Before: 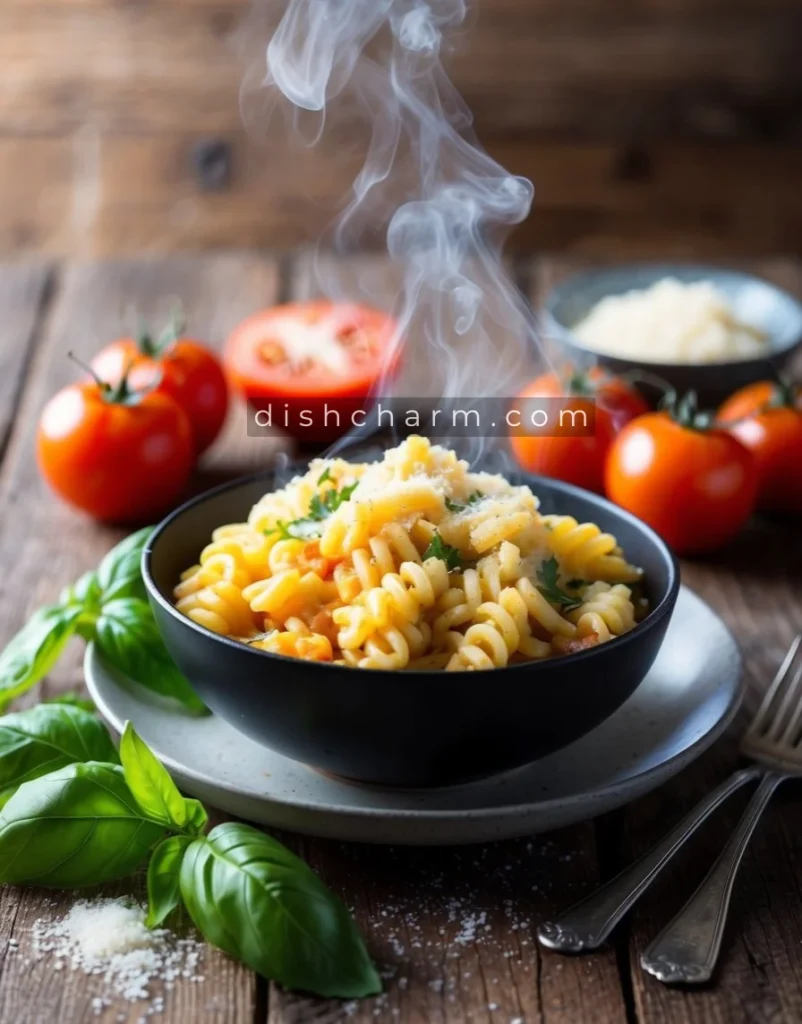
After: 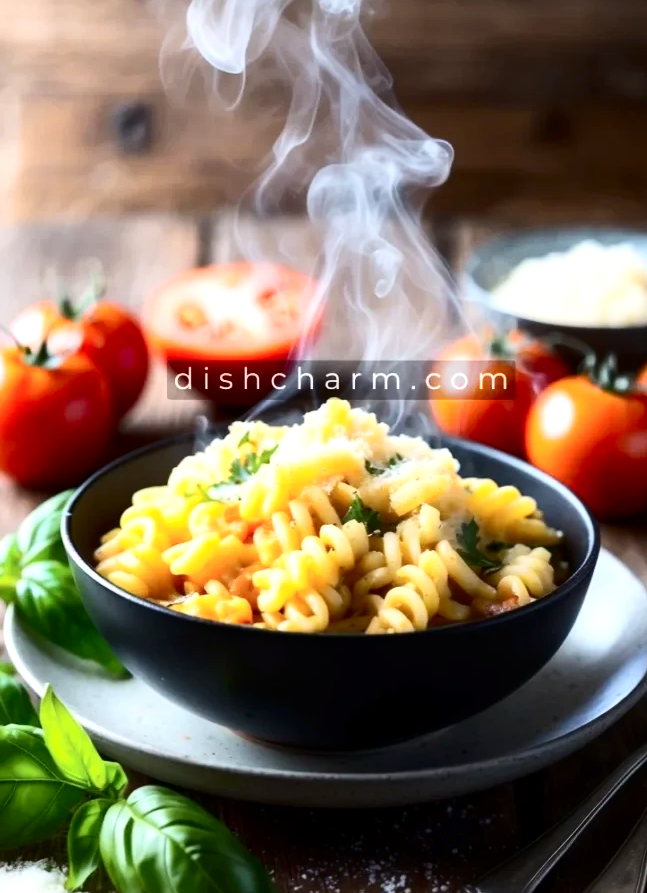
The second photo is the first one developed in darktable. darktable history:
exposure: black level correction 0.001, exposure 0.499 EV, compensate highlight preservation false
shadows and highlights: shadows 25.23, highlights -25.36, highlights color adjustment 56.08%
crop: left 10.006%, top 3.639%, right 9.285%, bottom 9.11%
contrast brightness saturation: contrast 0.295
